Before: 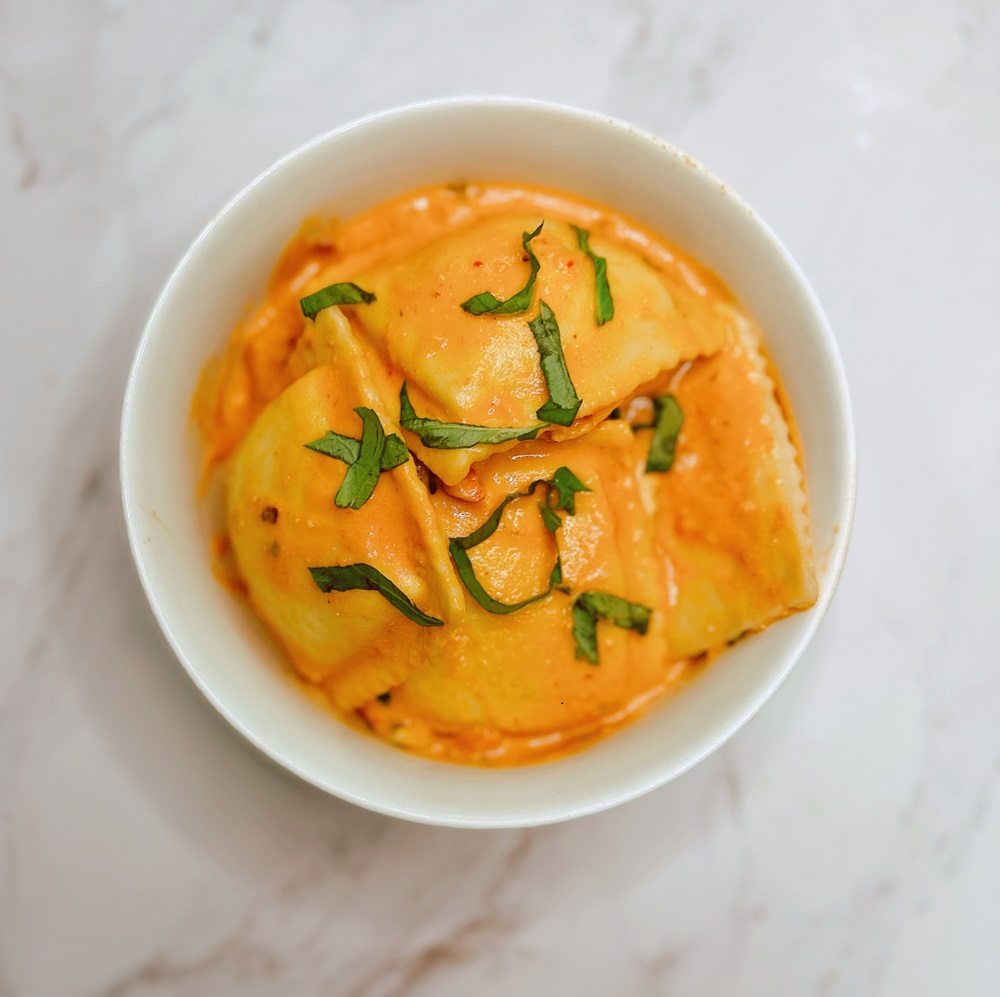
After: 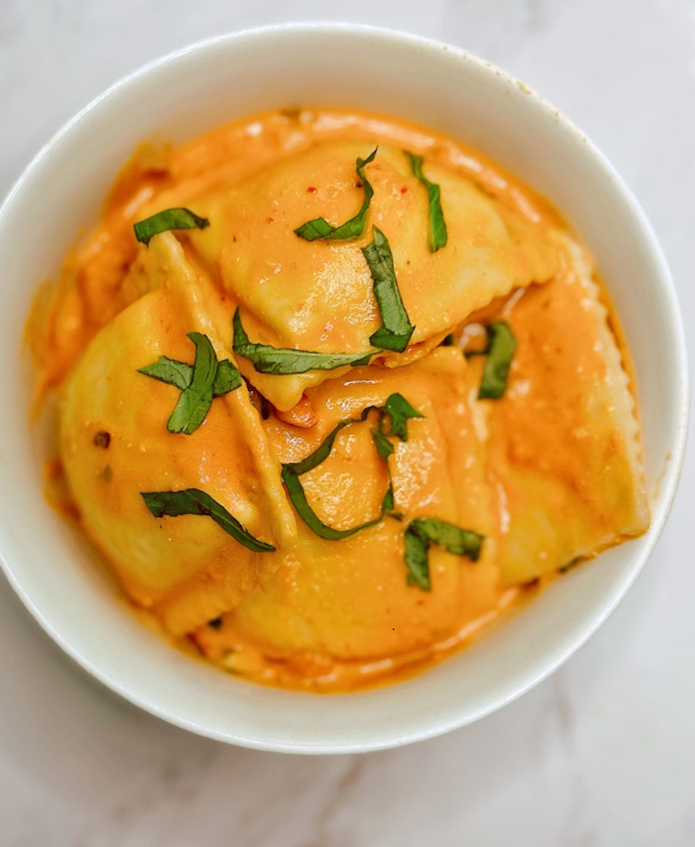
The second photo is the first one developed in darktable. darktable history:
crop and rotate: angle -3.27°, left 14.277%, top 0.028%, right 10.766%, bottom 0.028%
local contrast: mode bilateral grid, contrast 28, coarseness 16, detail 115%, midtone range 0.2
rotate and perspective: rotation -3°, crop left 0.031, crop right 0.968, crop top 0.07, crop bottom 0.93
